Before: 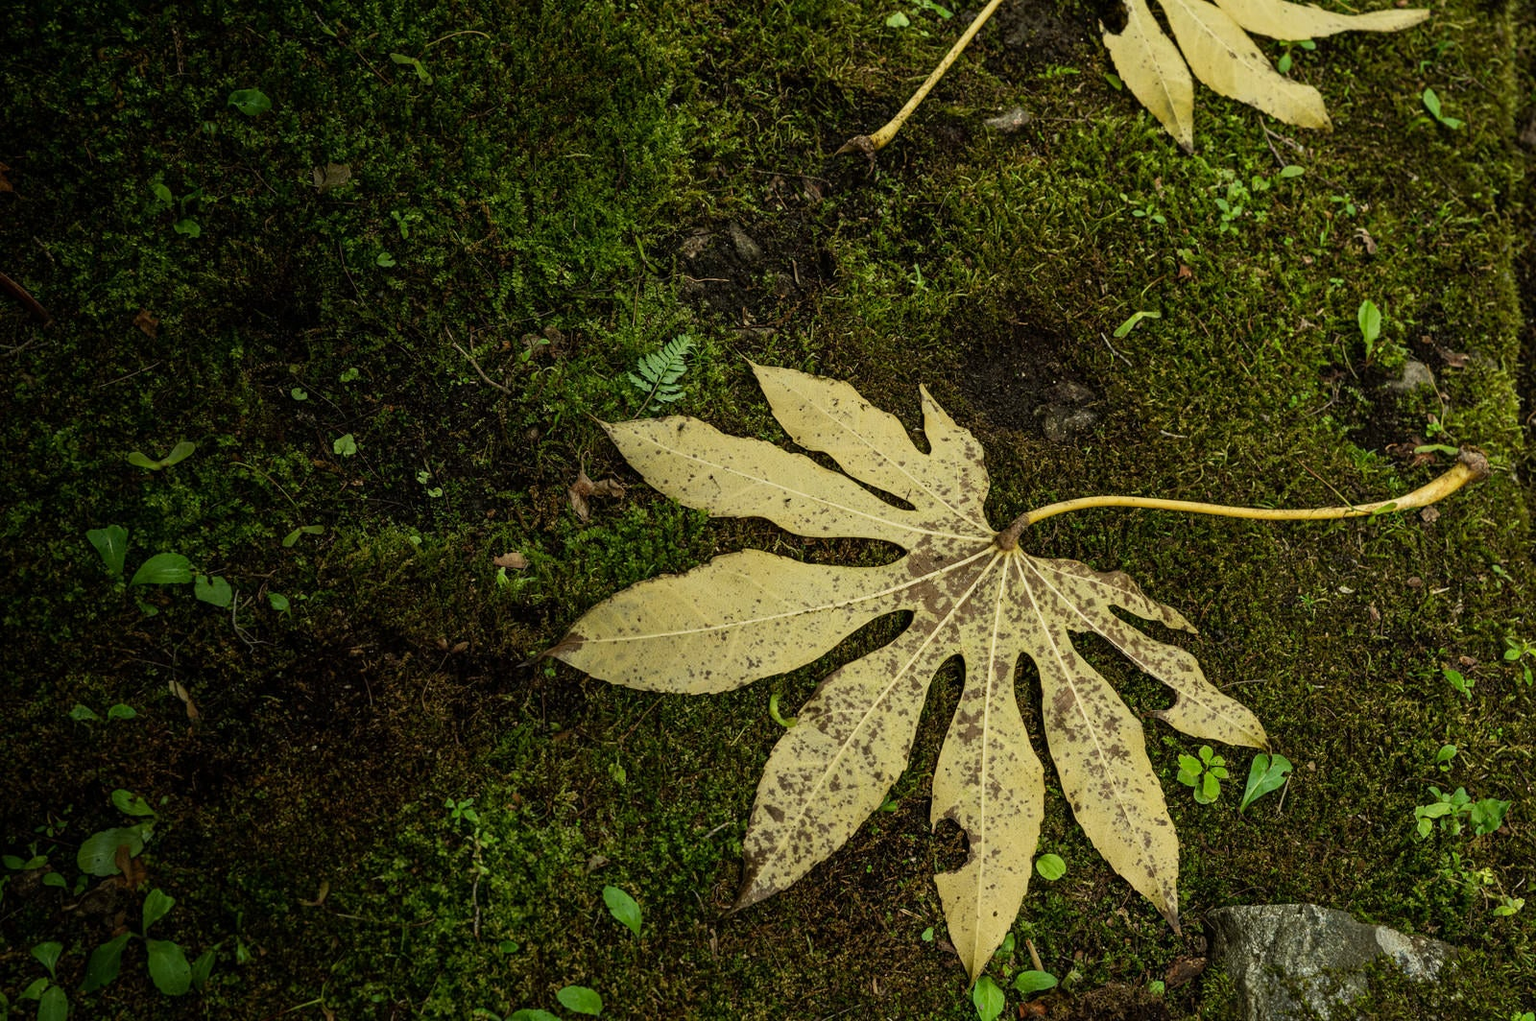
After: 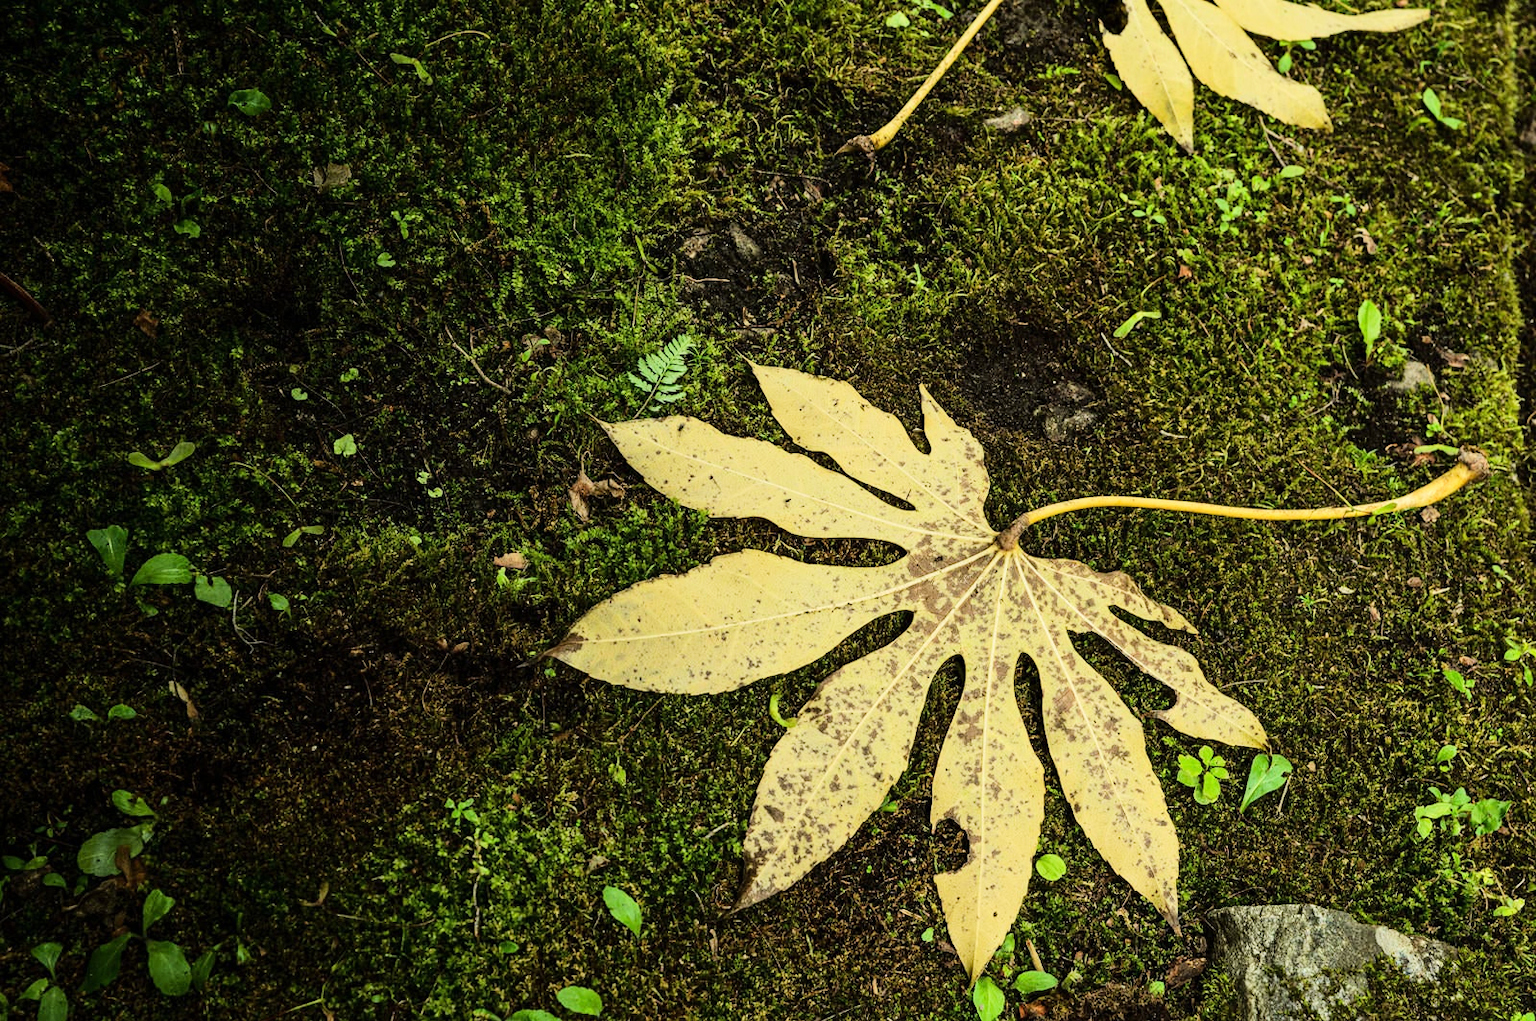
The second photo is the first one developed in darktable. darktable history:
tone equalizer: -7 EV 0.158 EV, -6 EV 0.606 EV, -5 EV 1.16 EV, -4 EV 1.31 EV, -3 EV 1.13 EV, -2 EV 0.6 EV, -1 EV 0.156 EV, edges refinement/feathering 500, mask exposure compensation -1.57 EV, preserve details no
